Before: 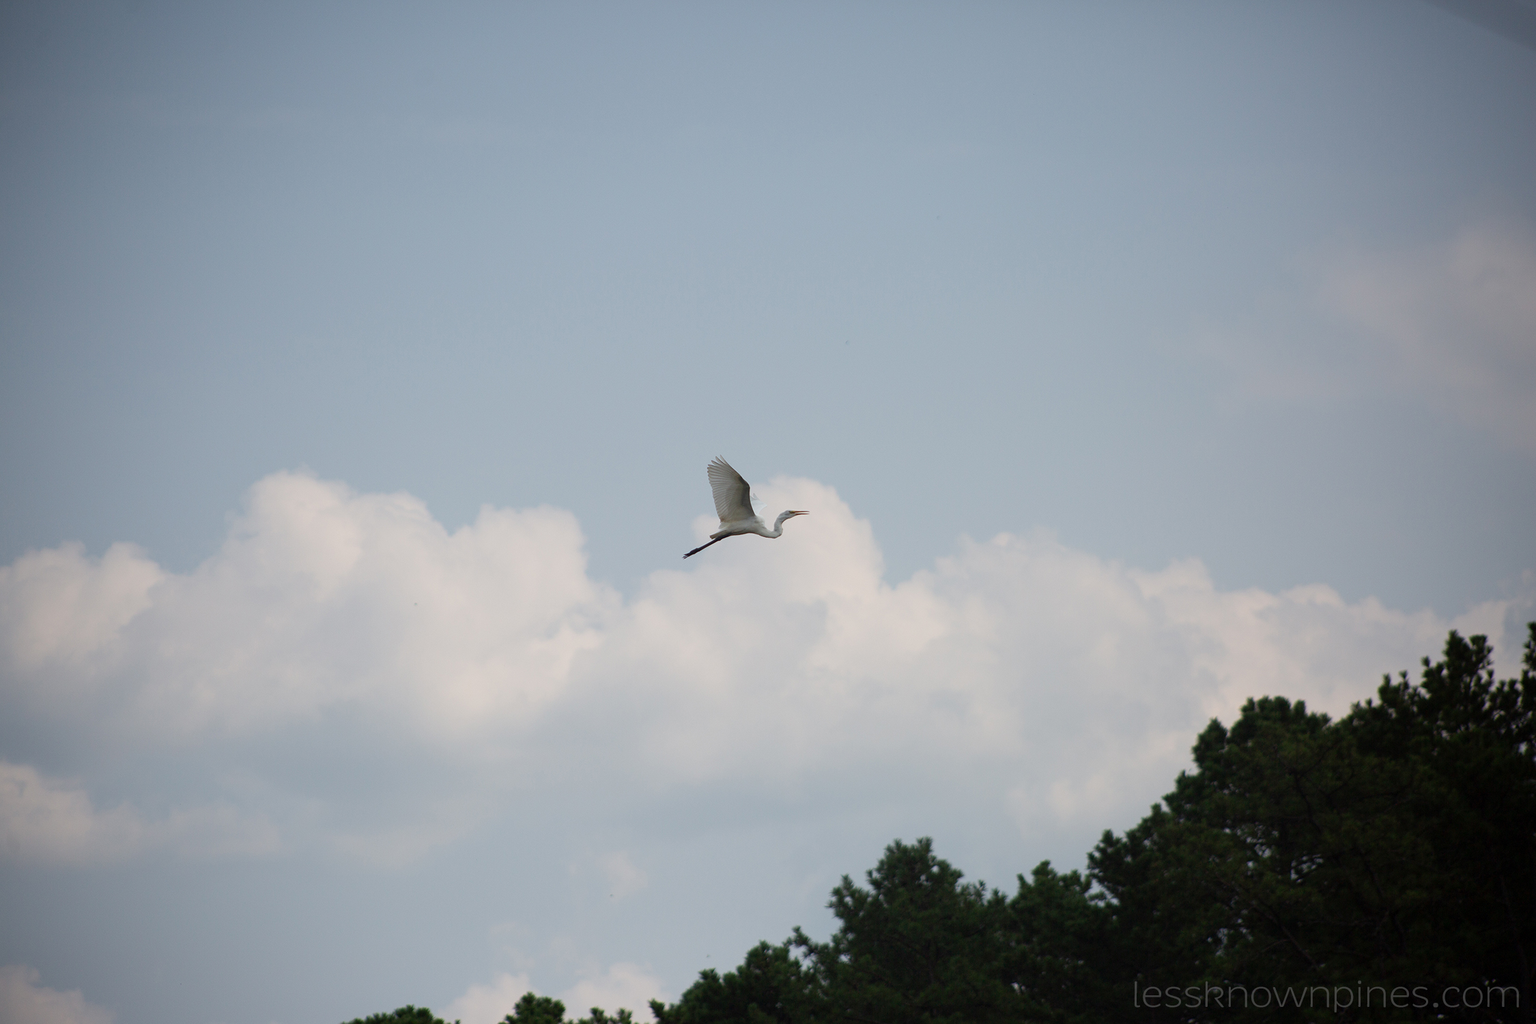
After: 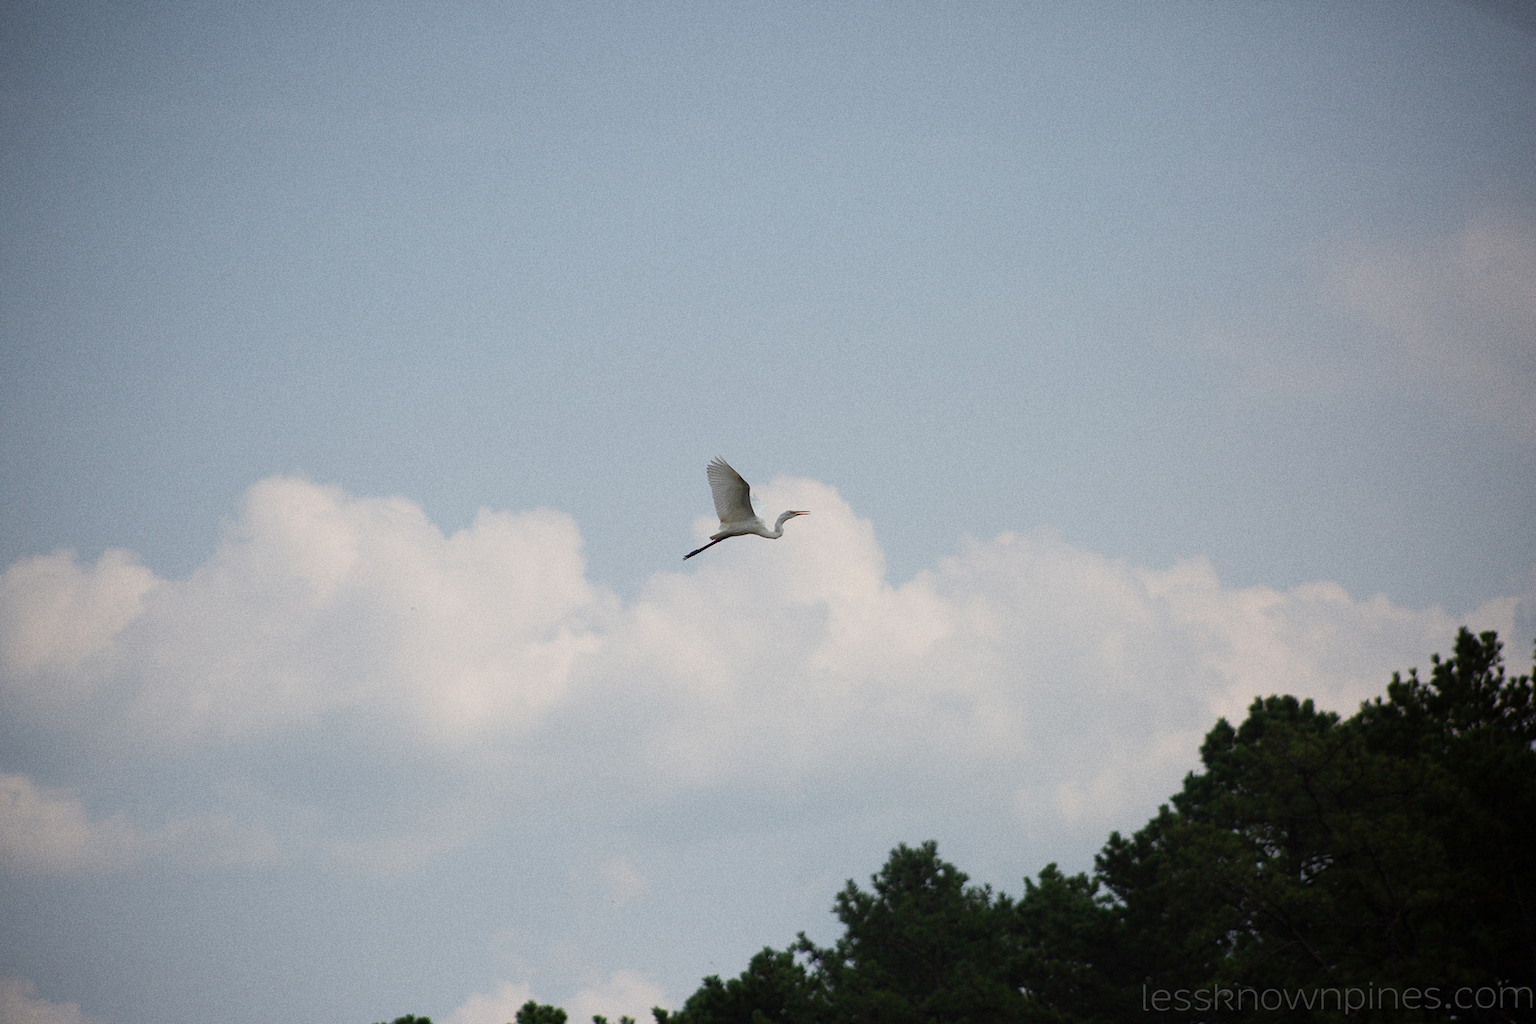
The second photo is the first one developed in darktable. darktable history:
rotate and perspective: rotation -0.45°, automatic cropping original format, crop left 0.008, crop right 0.992, crop top 0.012, crop bottom 0.988
grain: on, module defaults
